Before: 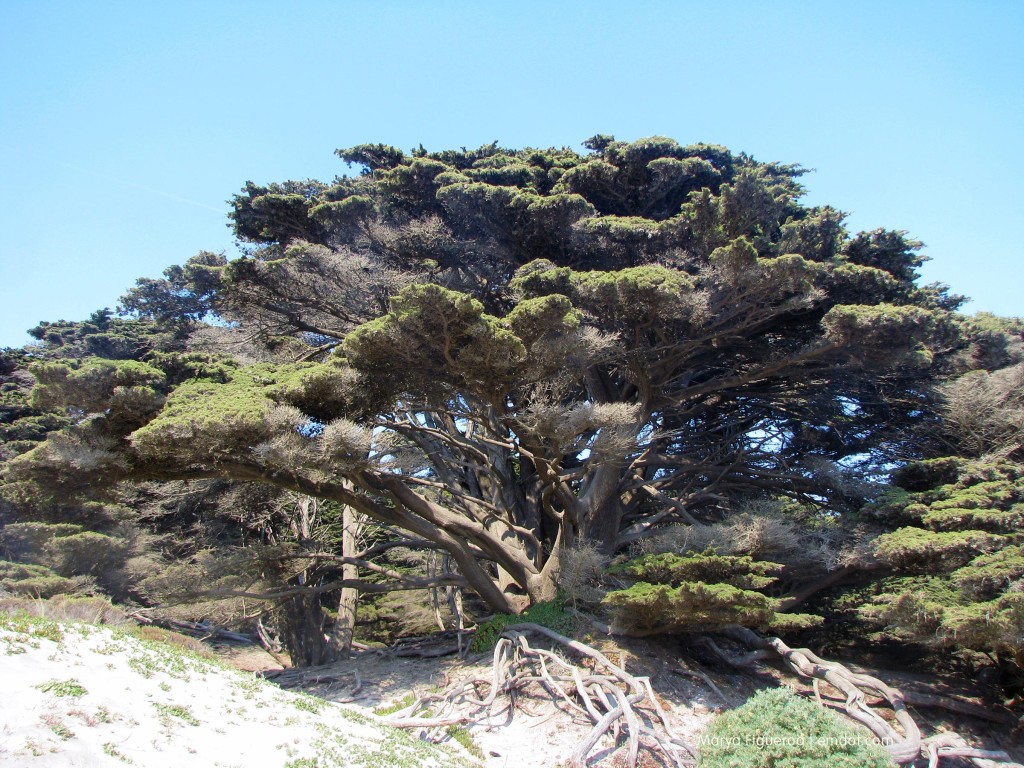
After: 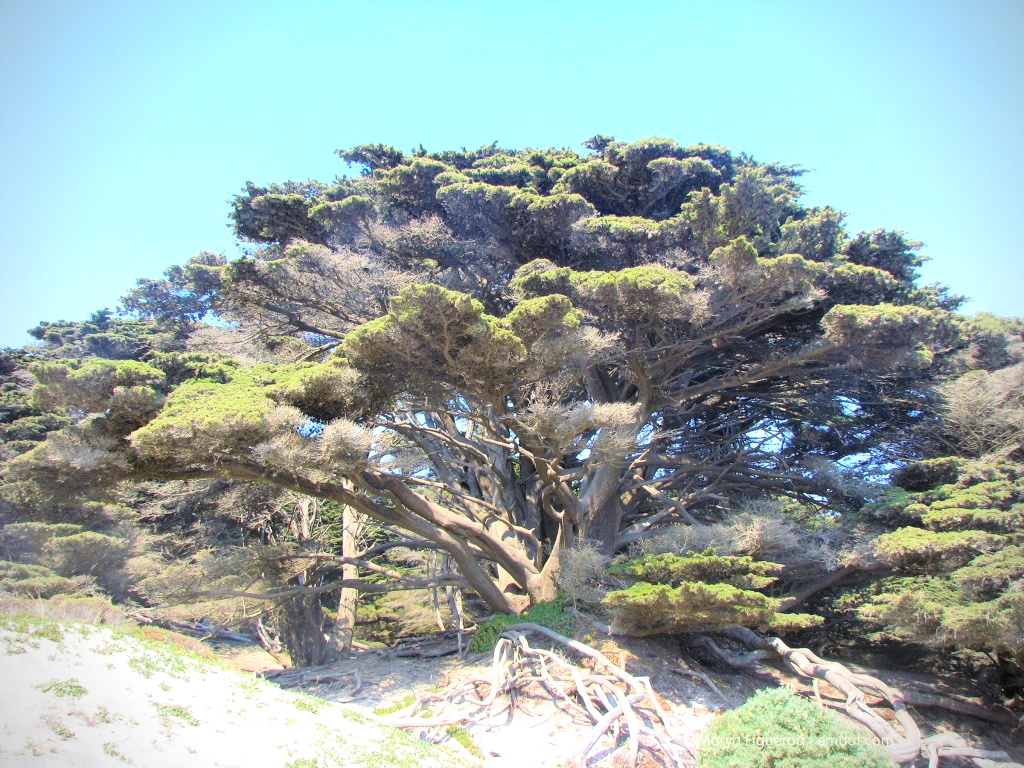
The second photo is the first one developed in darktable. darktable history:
contrast brightness saturation: contrast 0.098, brightness 0.303, saturation 0.146
exposure: exposure 0.379 EV, compensate highlight preservation false
vignetting: on, module defaults
color balance rgb: shadows lift › chroma 2.009%, shadows lift › hue 249.57°, perceptual saturation grading › global saturation 0.56%, global vibrance 20%
